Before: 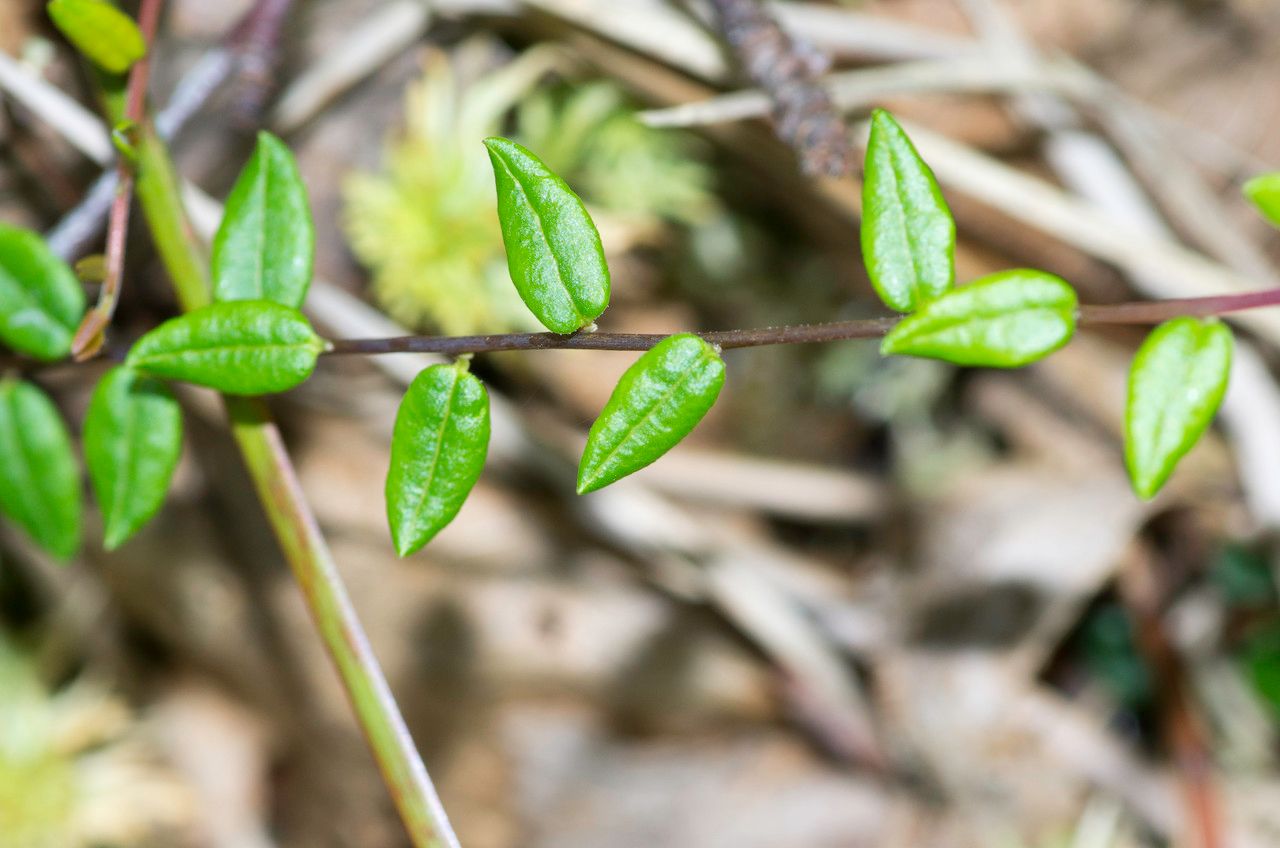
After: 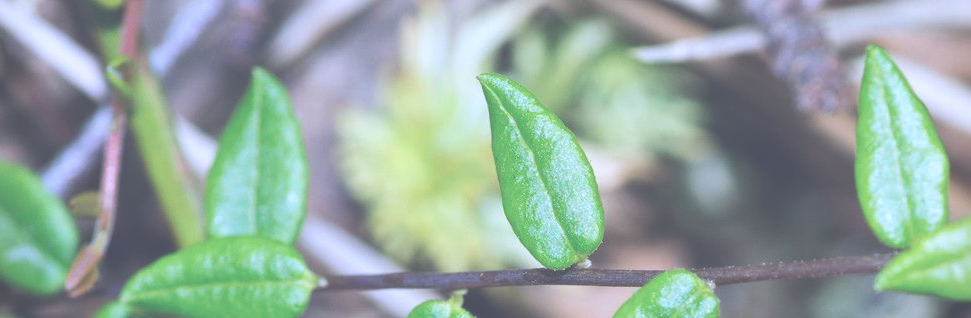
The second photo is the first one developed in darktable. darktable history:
contrast brightness saturation: contrast 0.013, saturation -0.055
color calibration: illuminant as shot in camera, x 0.379, y 0.396, temperature 4145.72 K
exposure: black level correction -0.086, compensate highlight preservation false
vignetting: fall-off start 91.1%, saturation -0.66
crop: left 0.536%, top 7.647%, right 23.552%, bottom 54.755%
